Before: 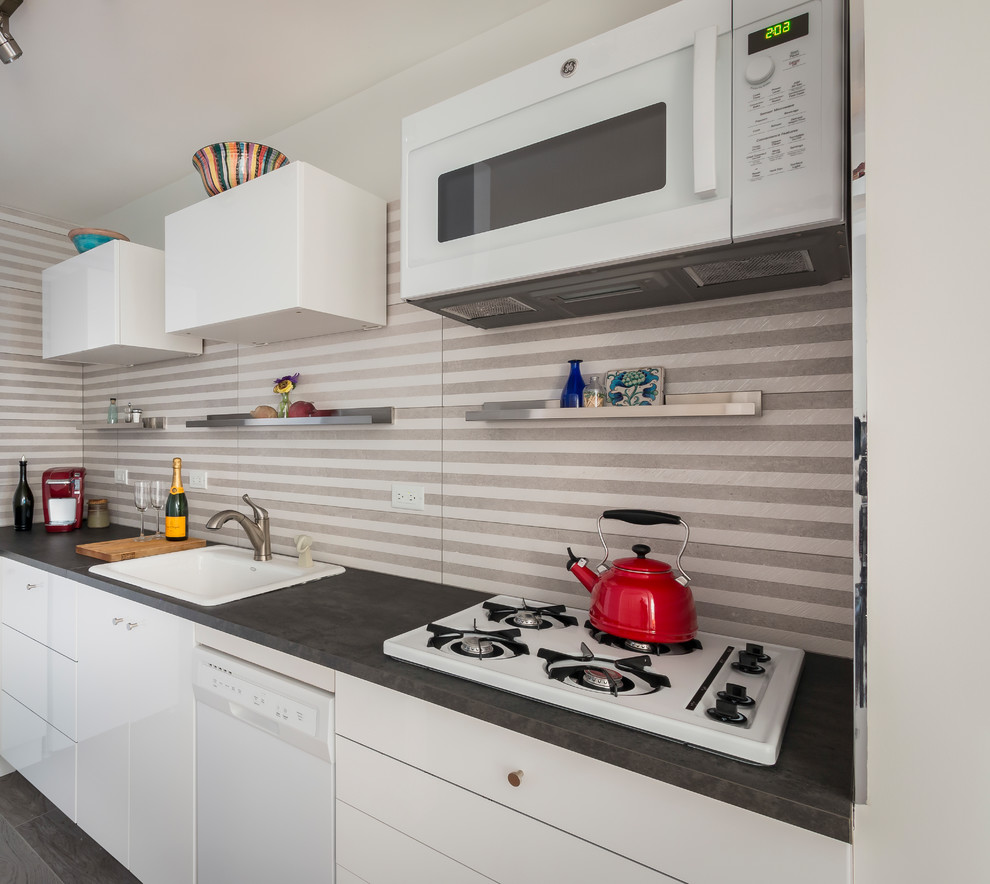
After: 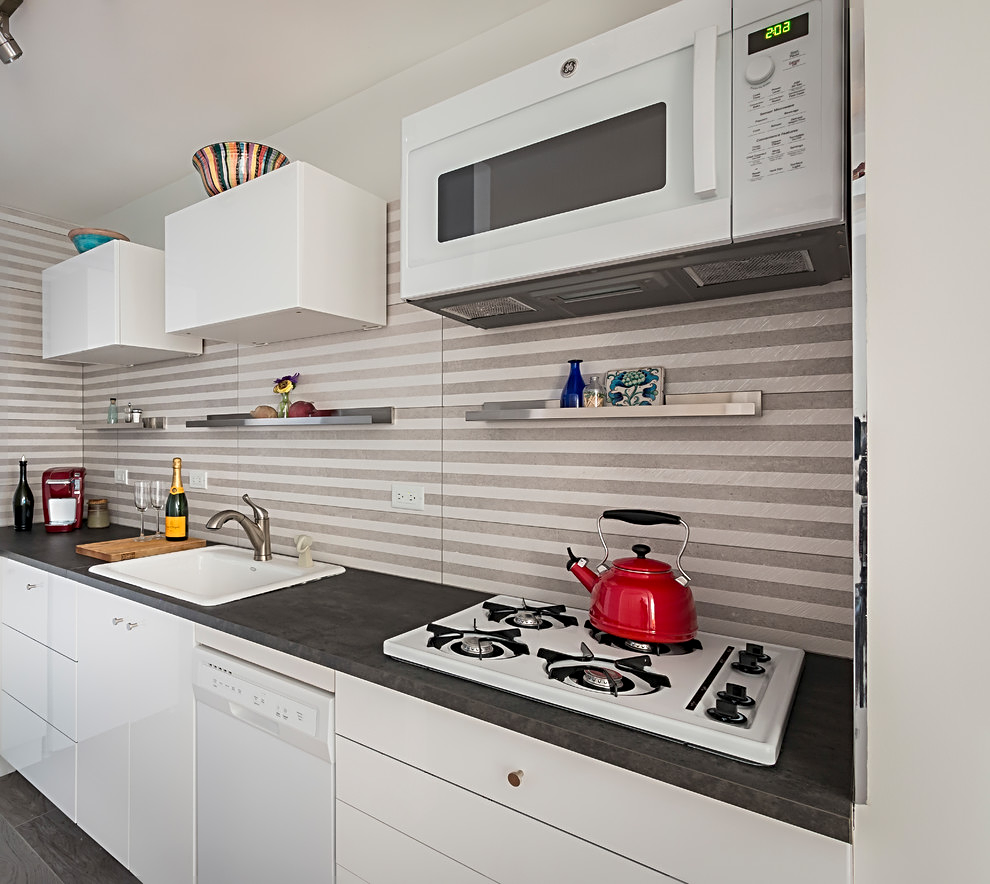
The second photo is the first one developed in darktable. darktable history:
sharpen: radius 3.099
